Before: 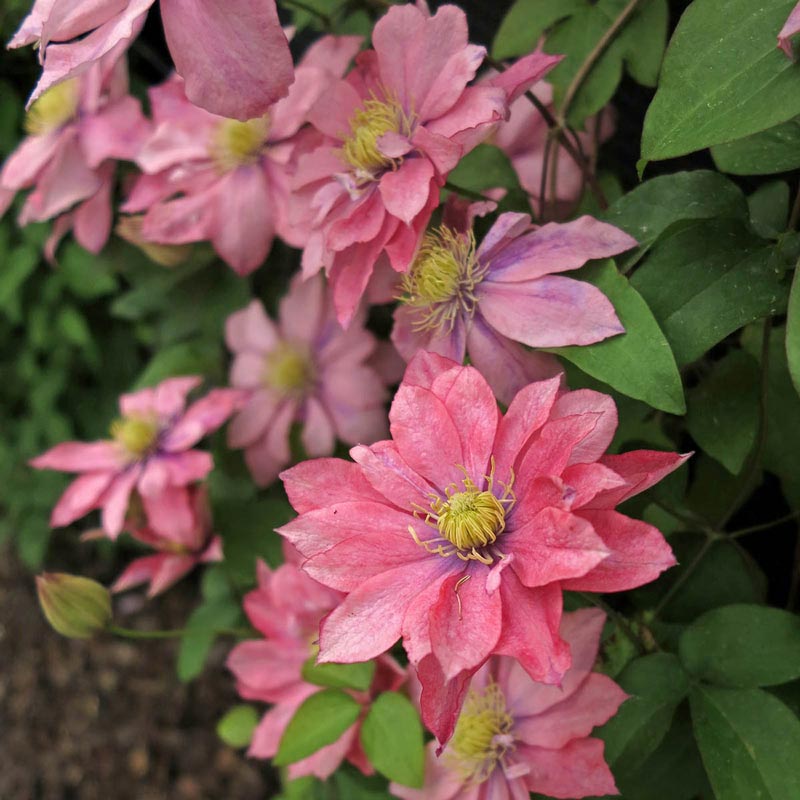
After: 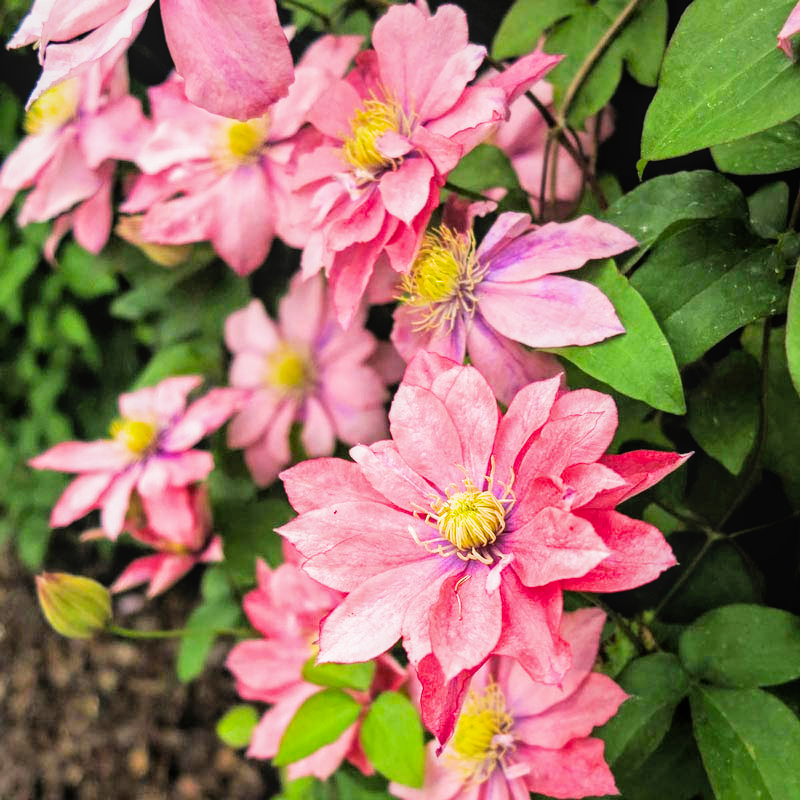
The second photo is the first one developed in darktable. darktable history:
local contrast: detail 110%
color balance rgb: perceptual saturation grading › global saturation 20%, global vibrance 20%
exposure: black level correction 0, exposure 1.2 EV, compensate highlight preservation false
filmic rgb: black relative exposure -5 EV, white relative exposure 3.5 EV, hardness 3.19, contrast 1.3, highlights saturation mix -50%
